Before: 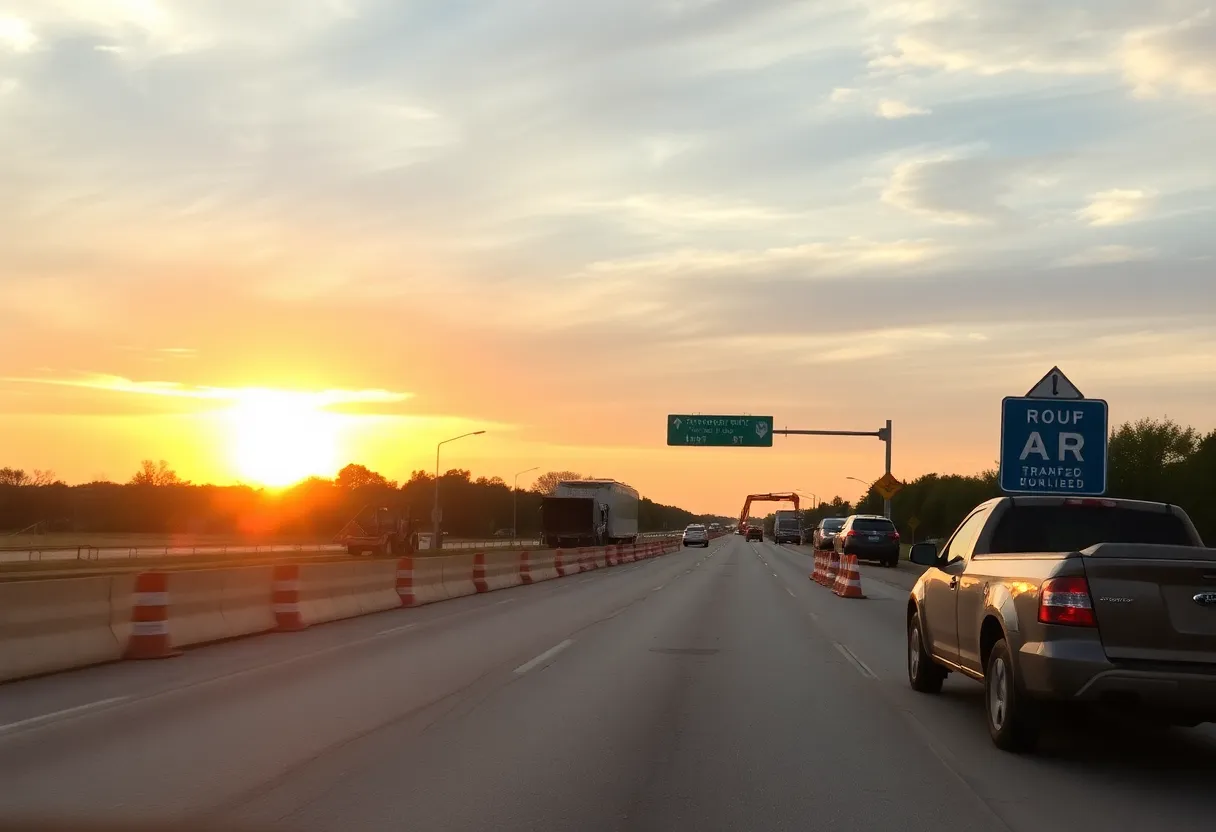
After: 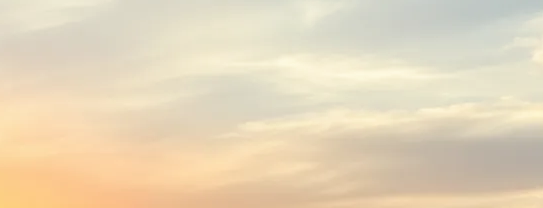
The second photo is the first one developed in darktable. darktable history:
split-toning: shadows › hue 205.2°, shadows › saturation 0.43, highlights › hue 54°, highlights › saturation 0.54
crop: left 28.64%, top 16.832%, right 26.637%, bottom 58.055%
